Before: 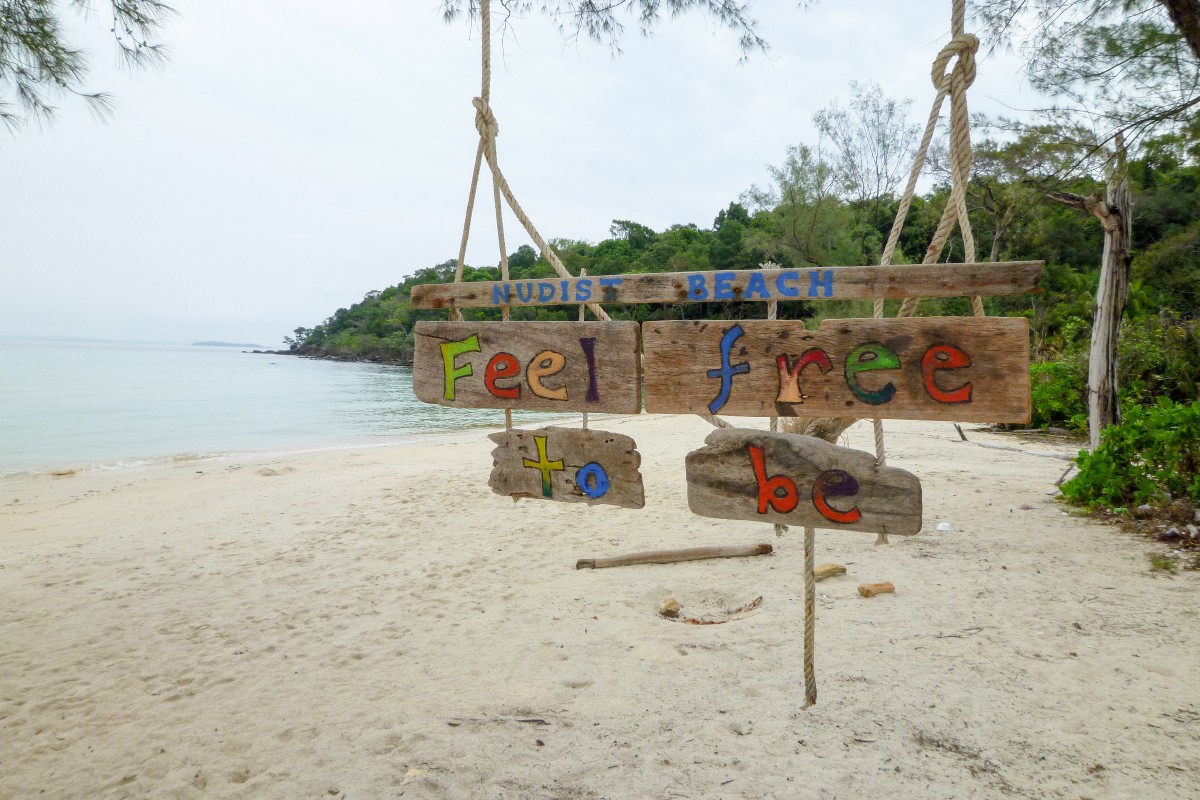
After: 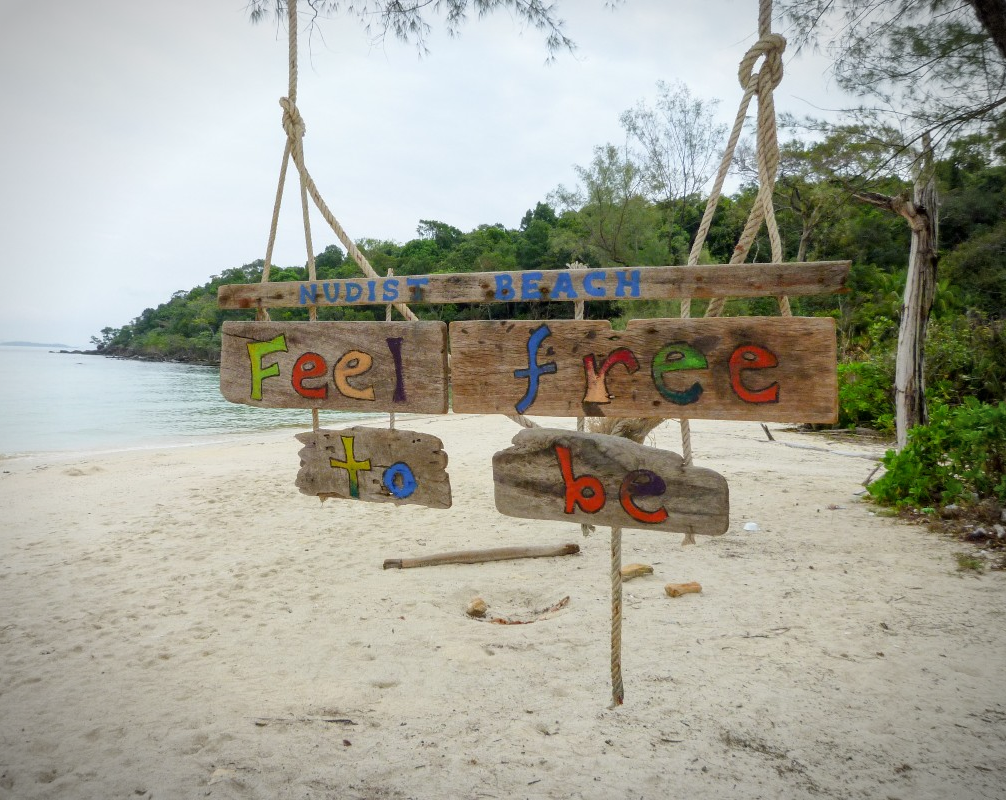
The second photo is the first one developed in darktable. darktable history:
crop: left 16.145%
vignetting: fall-off start 87%, automatic ratio true
